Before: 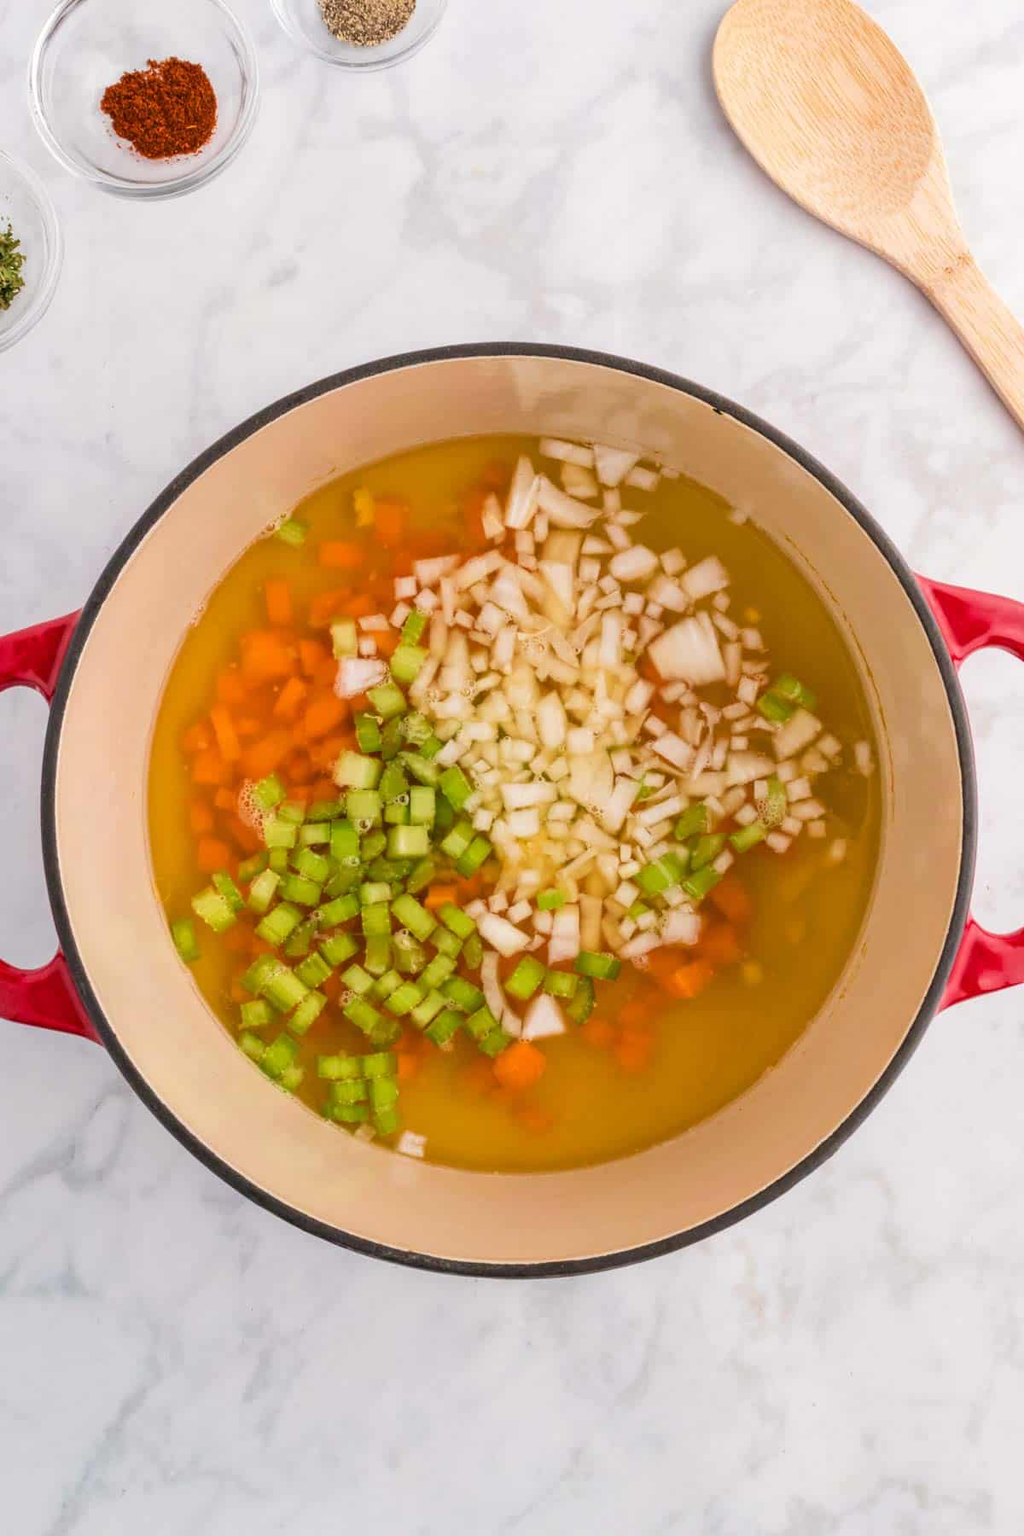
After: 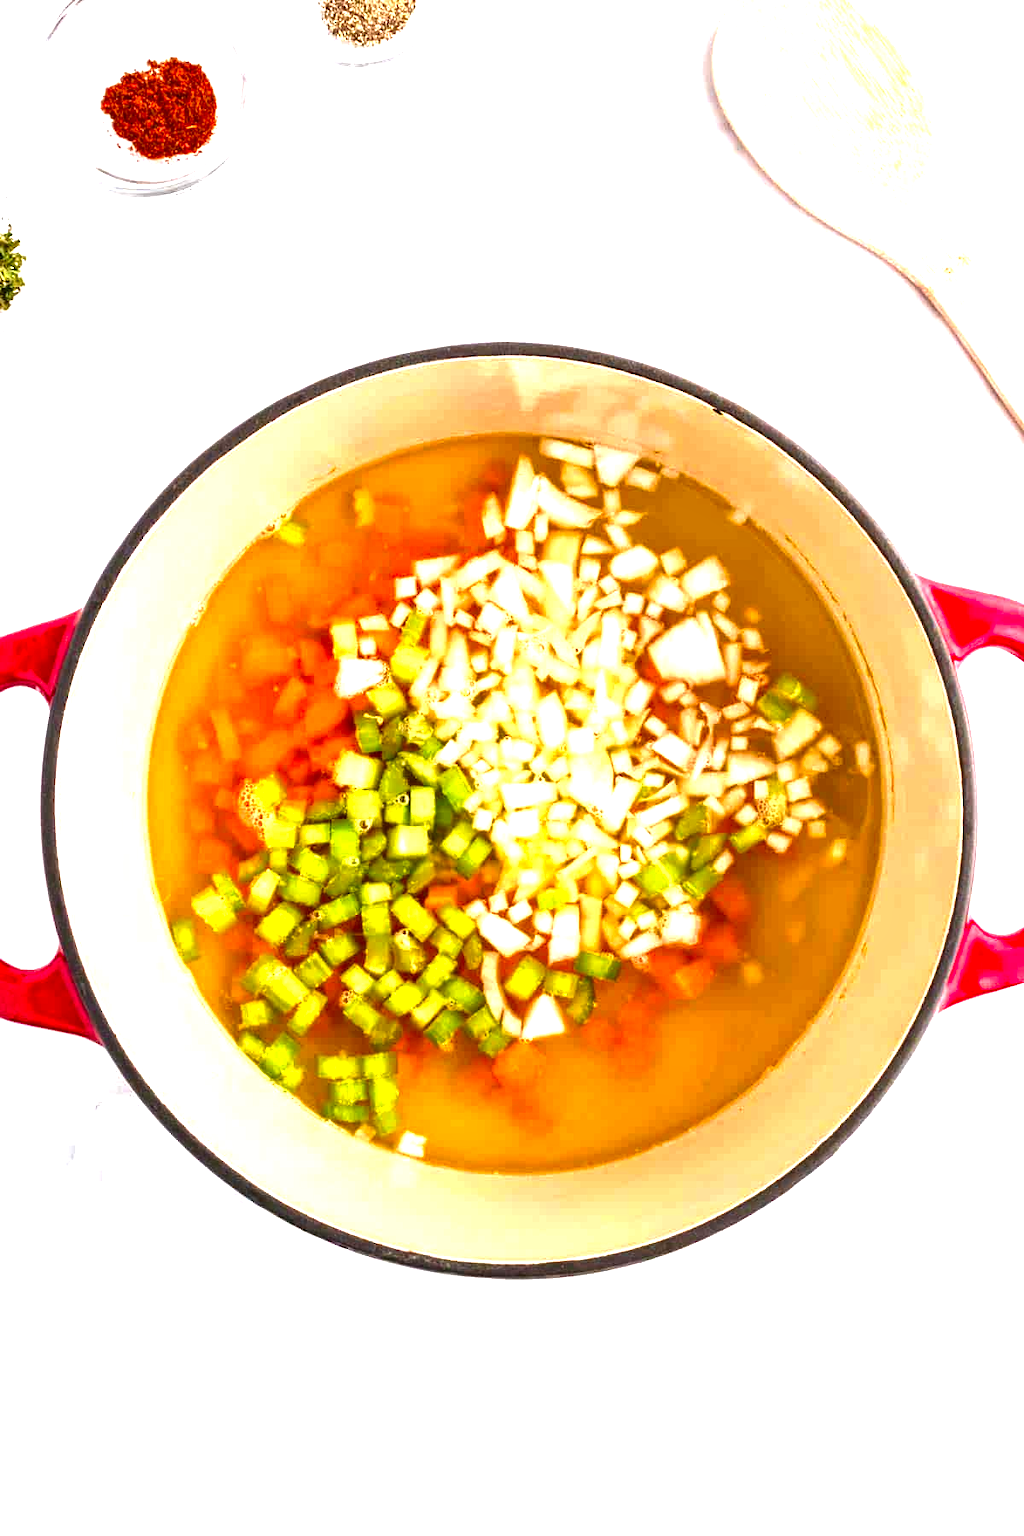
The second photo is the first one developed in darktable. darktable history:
contrast brightness saturation: brightness -0.25, saturation 0.204
local contrast: shadows 91%, midtone range 0.496
exposure: black level correction -0.002, exposure 1.341 EV, compensate highlight preservation false
